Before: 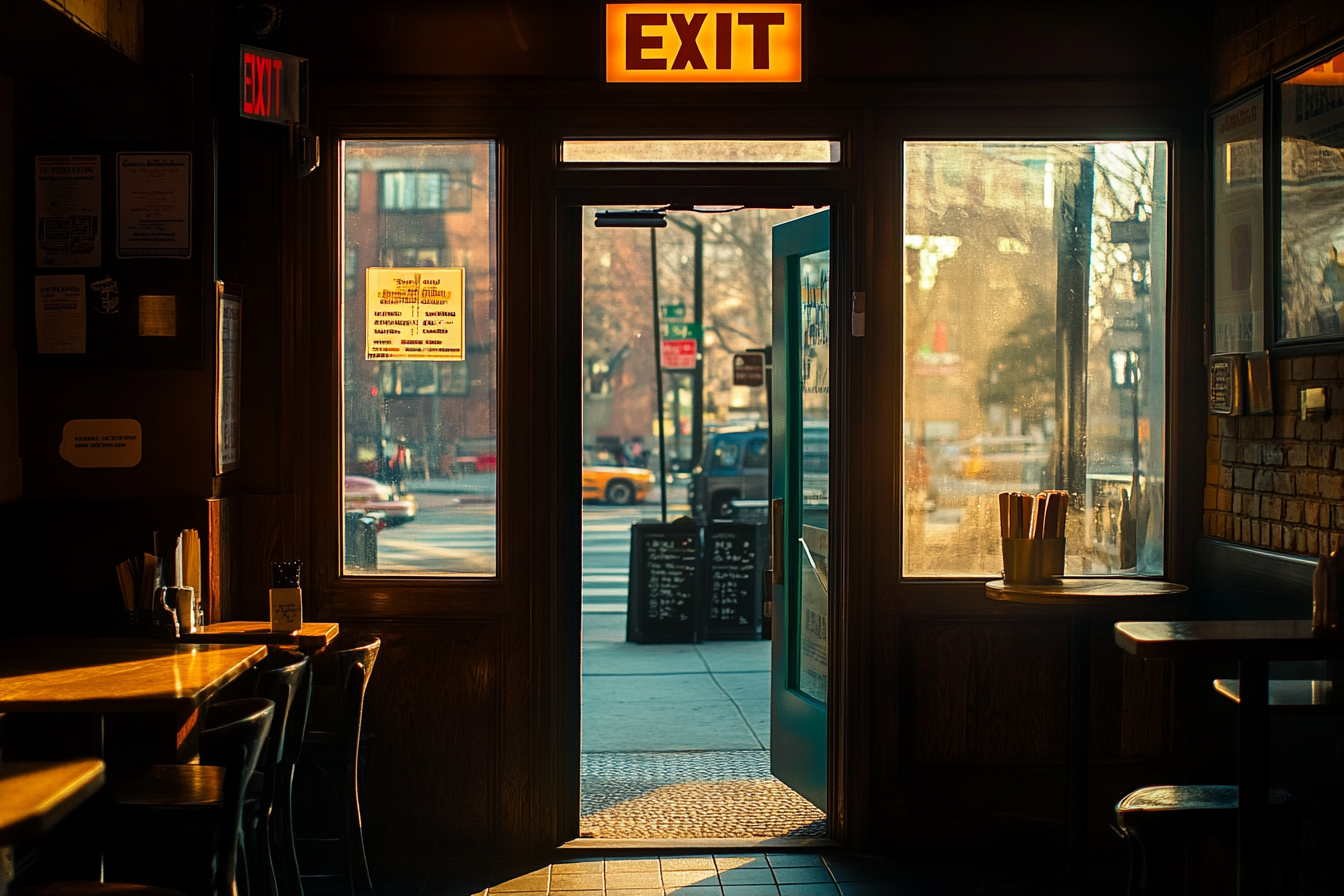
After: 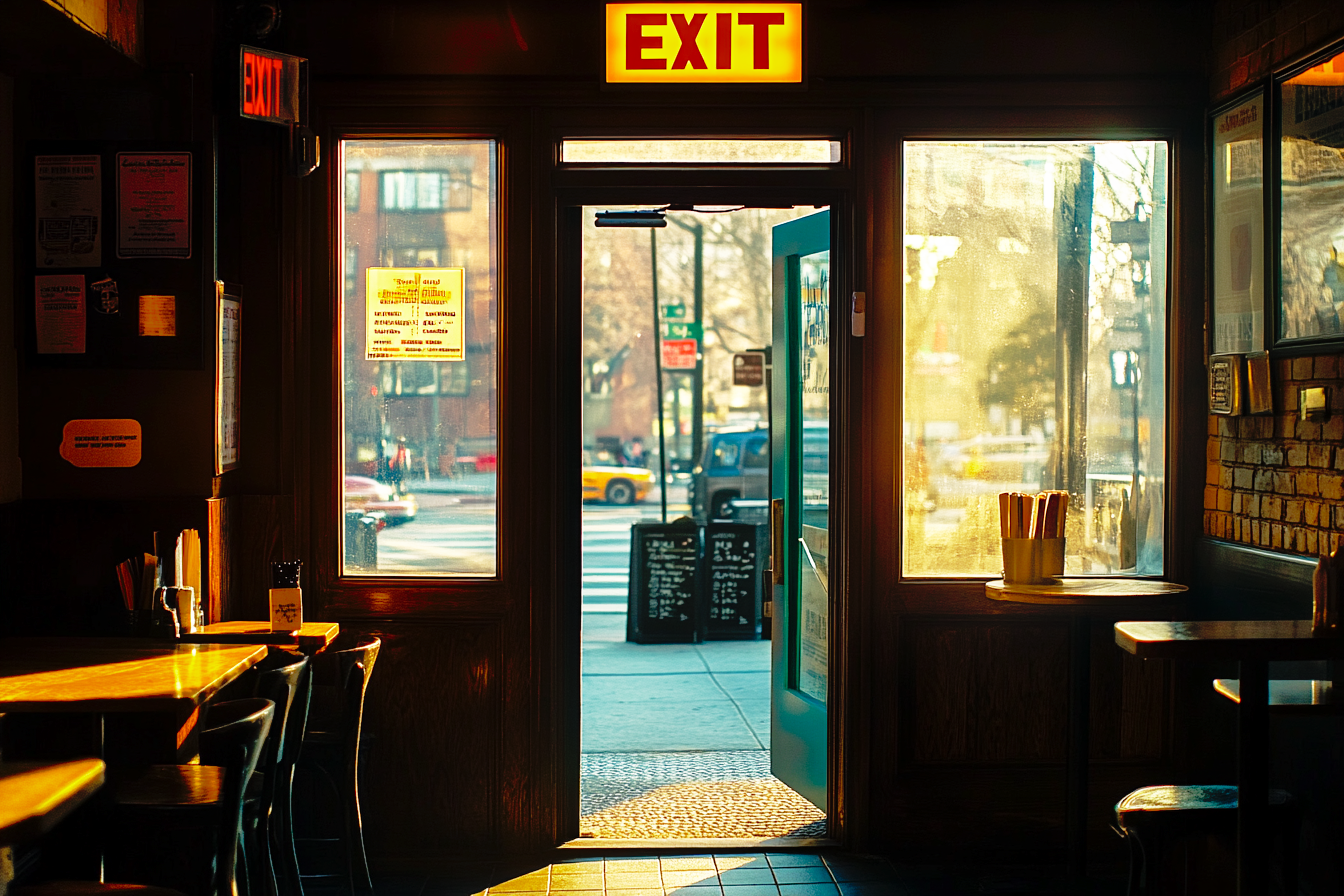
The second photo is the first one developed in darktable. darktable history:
base curve: curves: ch0 [(0, 0) (0.012, 0.01) (0.073, 0.168) (0.31, 0.711) (0.645, 0.957) (1, 1)], preserve colors none
exposure: compensate exposure bias true, compensate highlight preservation false
shadows and highlights: on, module defaults
color zones: curves: ch1 [(0.239, 0.552) (0.75, 0.5)]; ch2 [(0.25, 0.462) (0.749, 0.457)], mix -136.83%
